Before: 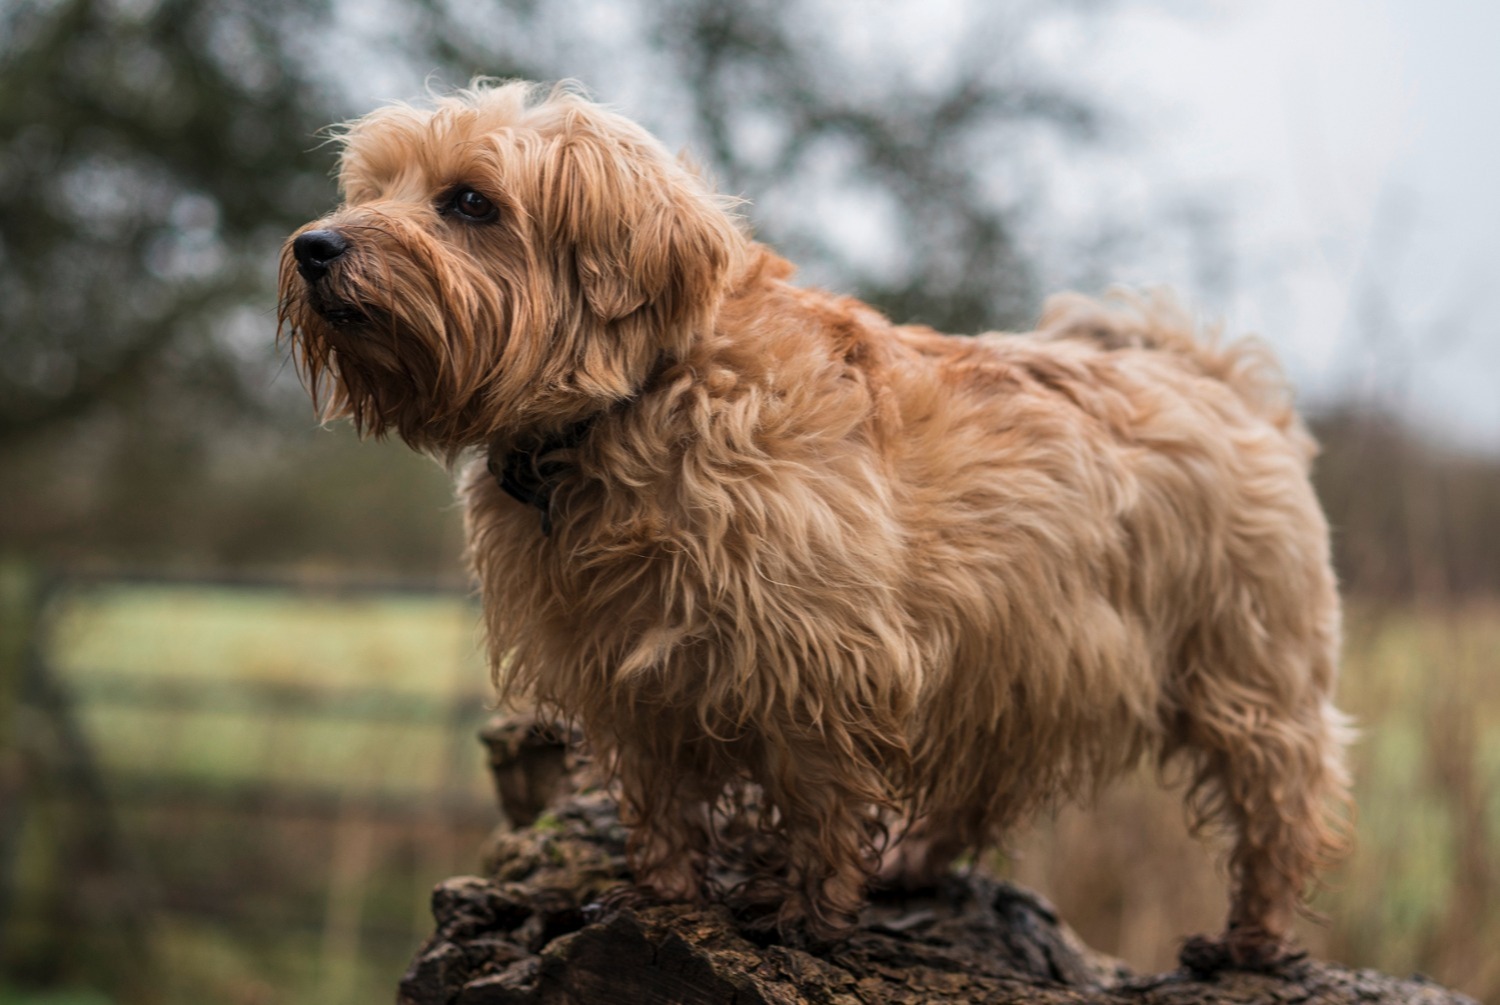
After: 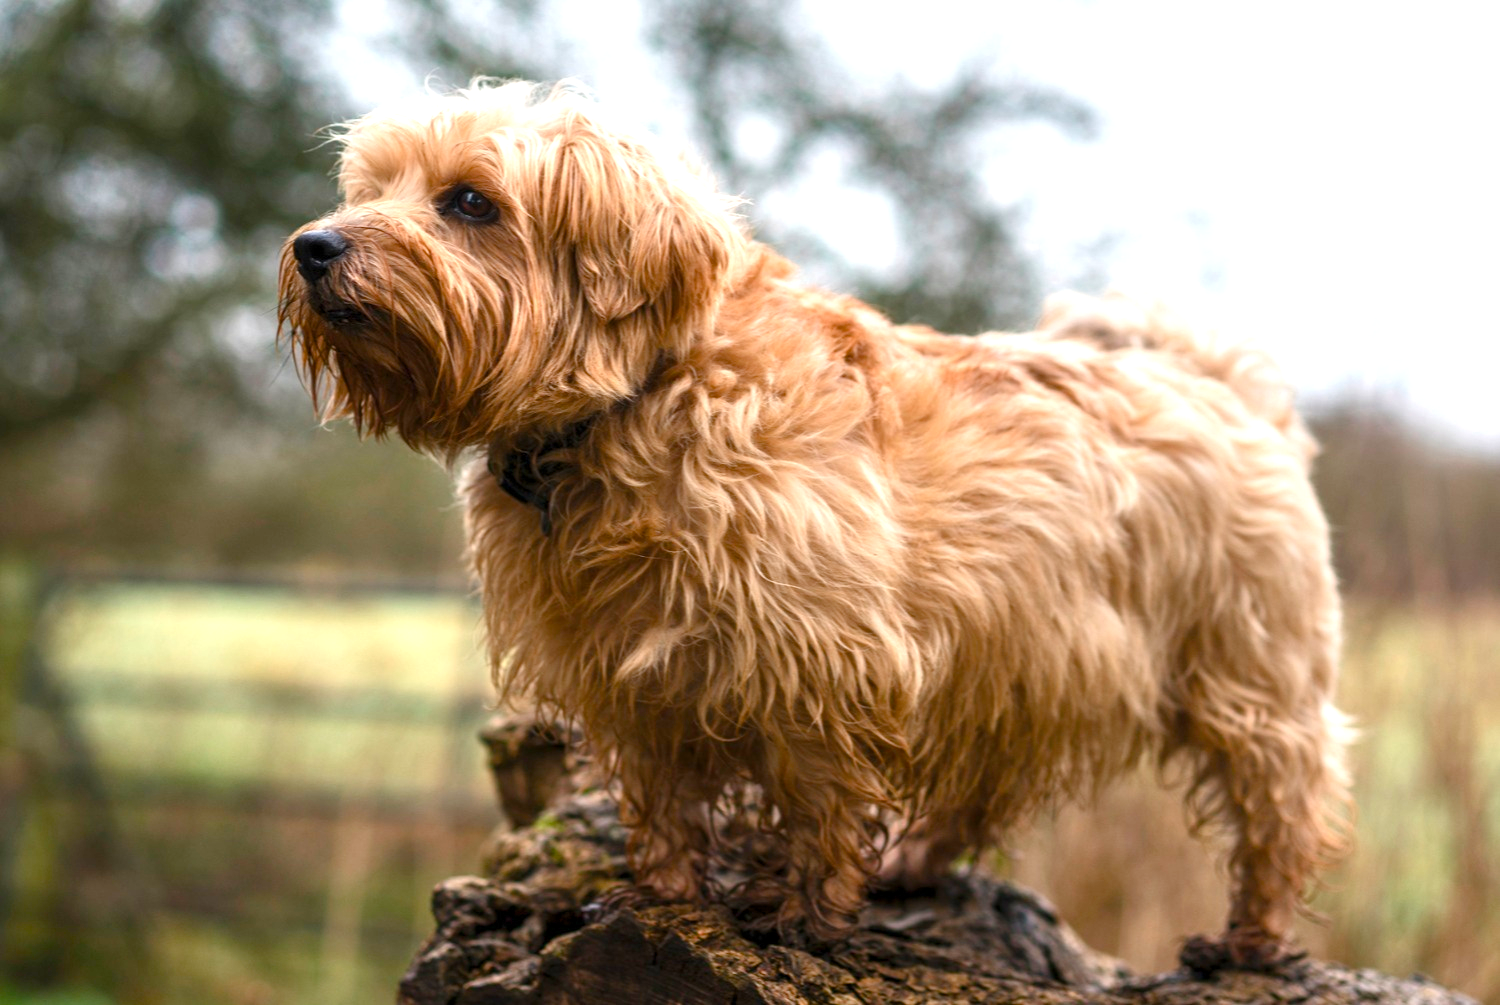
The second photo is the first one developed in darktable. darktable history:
color balance rgb: perceptual saturation grading › global saturation 20%, perceptual saturation grading › highlights -25%, perceptual saturation grading › shadows 50%
exposure: exposure 0.943 EV, compensate highlight preservation false
